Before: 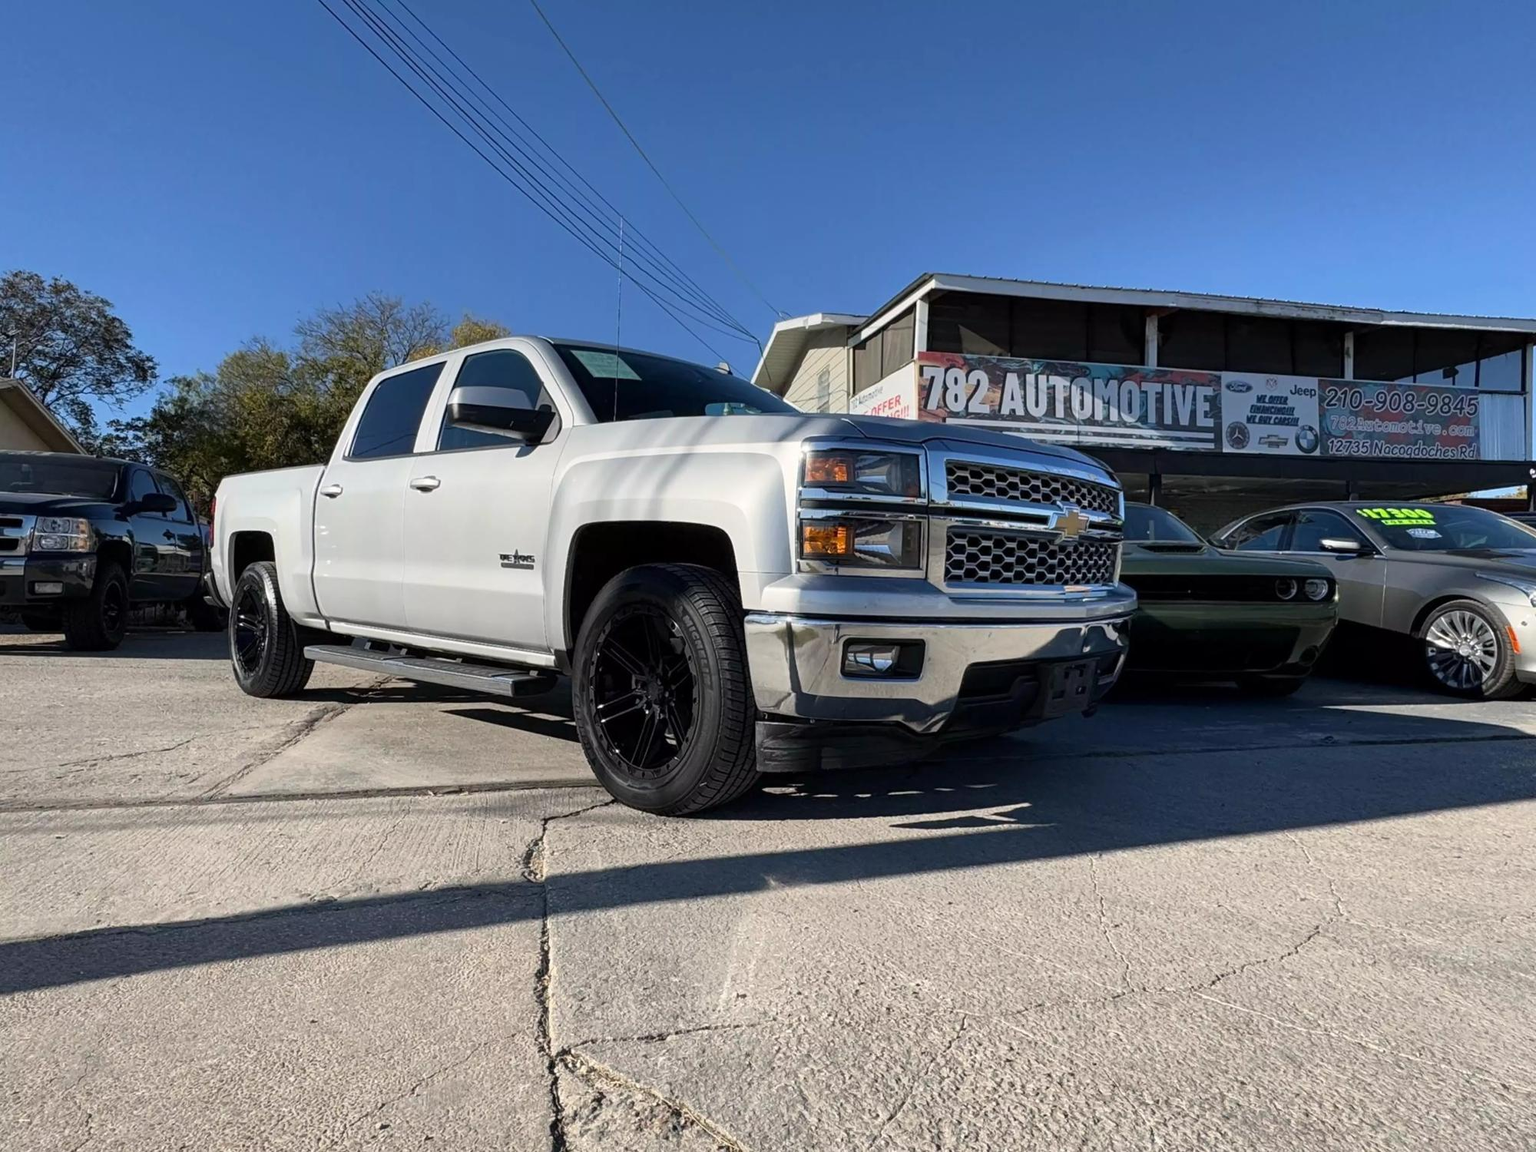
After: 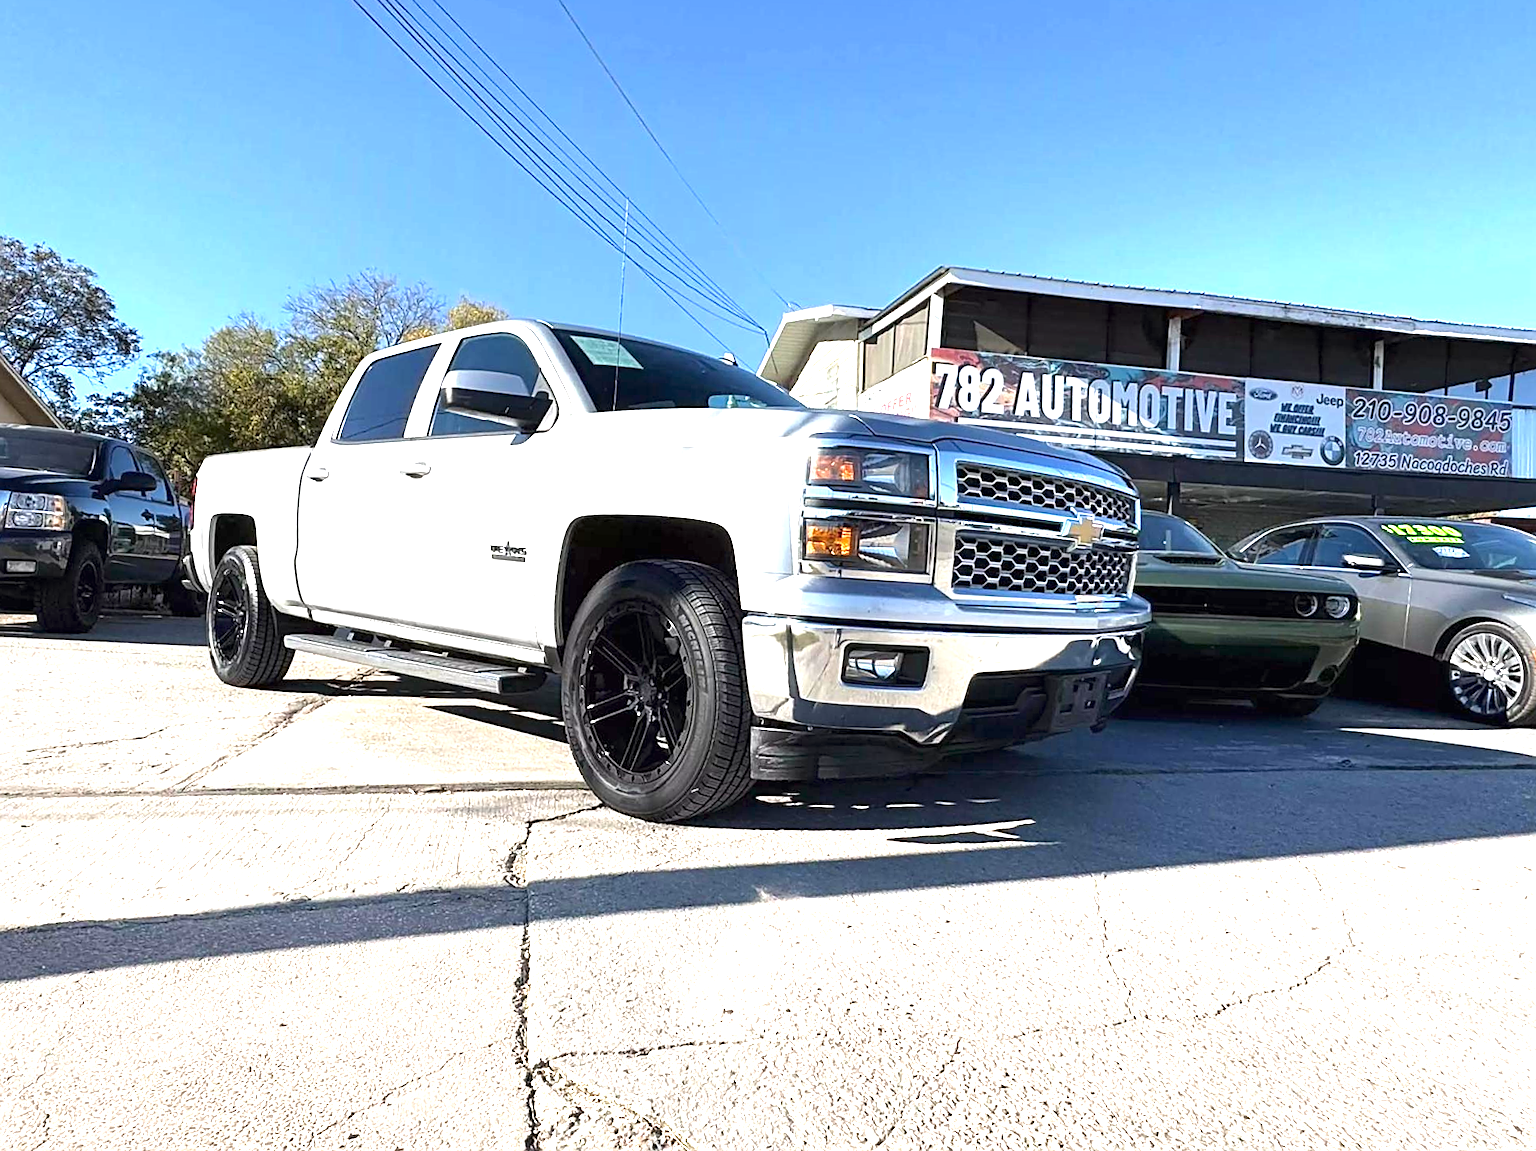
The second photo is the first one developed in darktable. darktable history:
exposure: black level correction 0, exposure 1.675 EV, compensate exposure bias true, compensate highlight preservation false
sharpen: on, module defaults
crop and rotate: angle -1.69°
